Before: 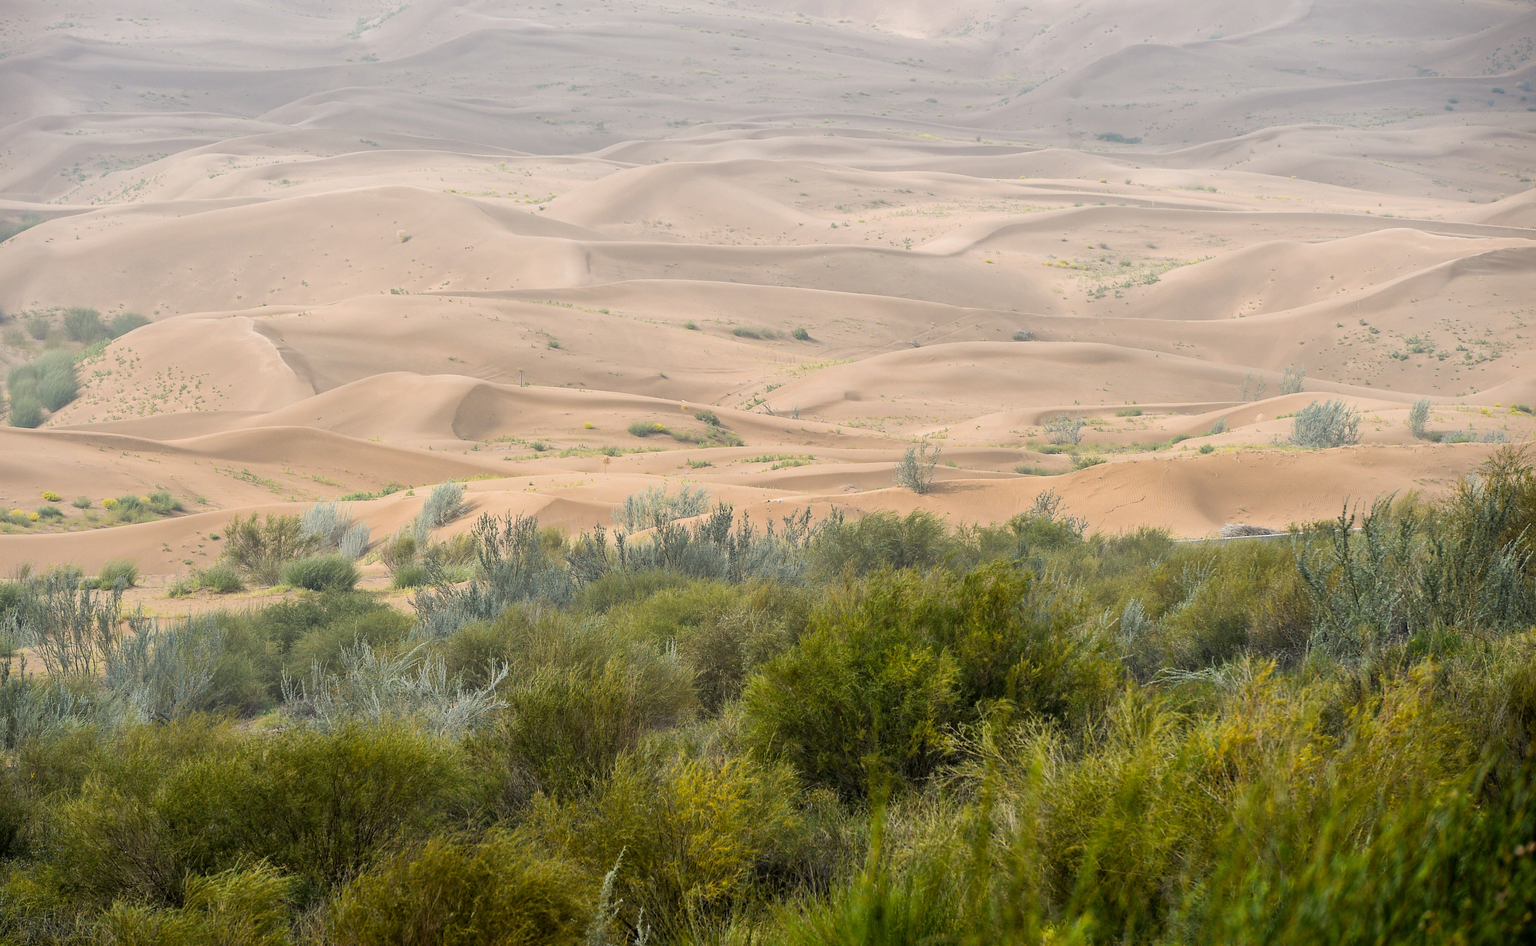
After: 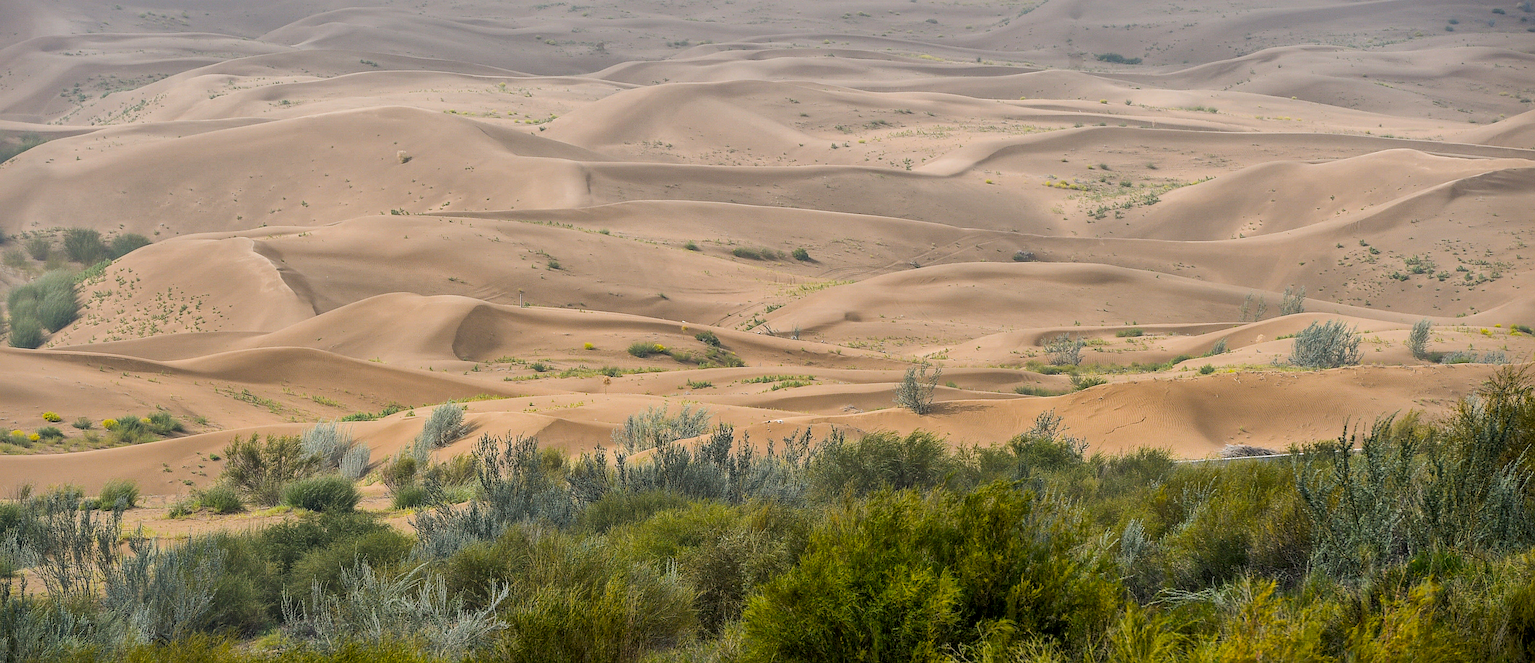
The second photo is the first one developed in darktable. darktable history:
tone equalizer: -8 EV -0.769 EV, -7 EV -0.707 EV, -6 EV -0.575 EV, -5 EV -0.381 EV, -3 EV 0.386 EV, -2 EV 0.6 EV, -1 EV 0.694 EV, +0 EV 0.769 EV, edges refinement/feathering 500, mask exposure compensation -1.57 EV, preserve details no
crop and rotate: top 8.425%, bottom 21.434%
local contrast: on, module defaults
color balance rgb: shadows lift › chroma 1.654%, shadows lift › hue 258.52°, perceptual saturation grading › global saturation 30.712%
shadows and highlights: on, module defaults
sharpen: on, module defaults
exposure: black level correction 0, exposure -0.778 EV, compensate highlight preservation false
